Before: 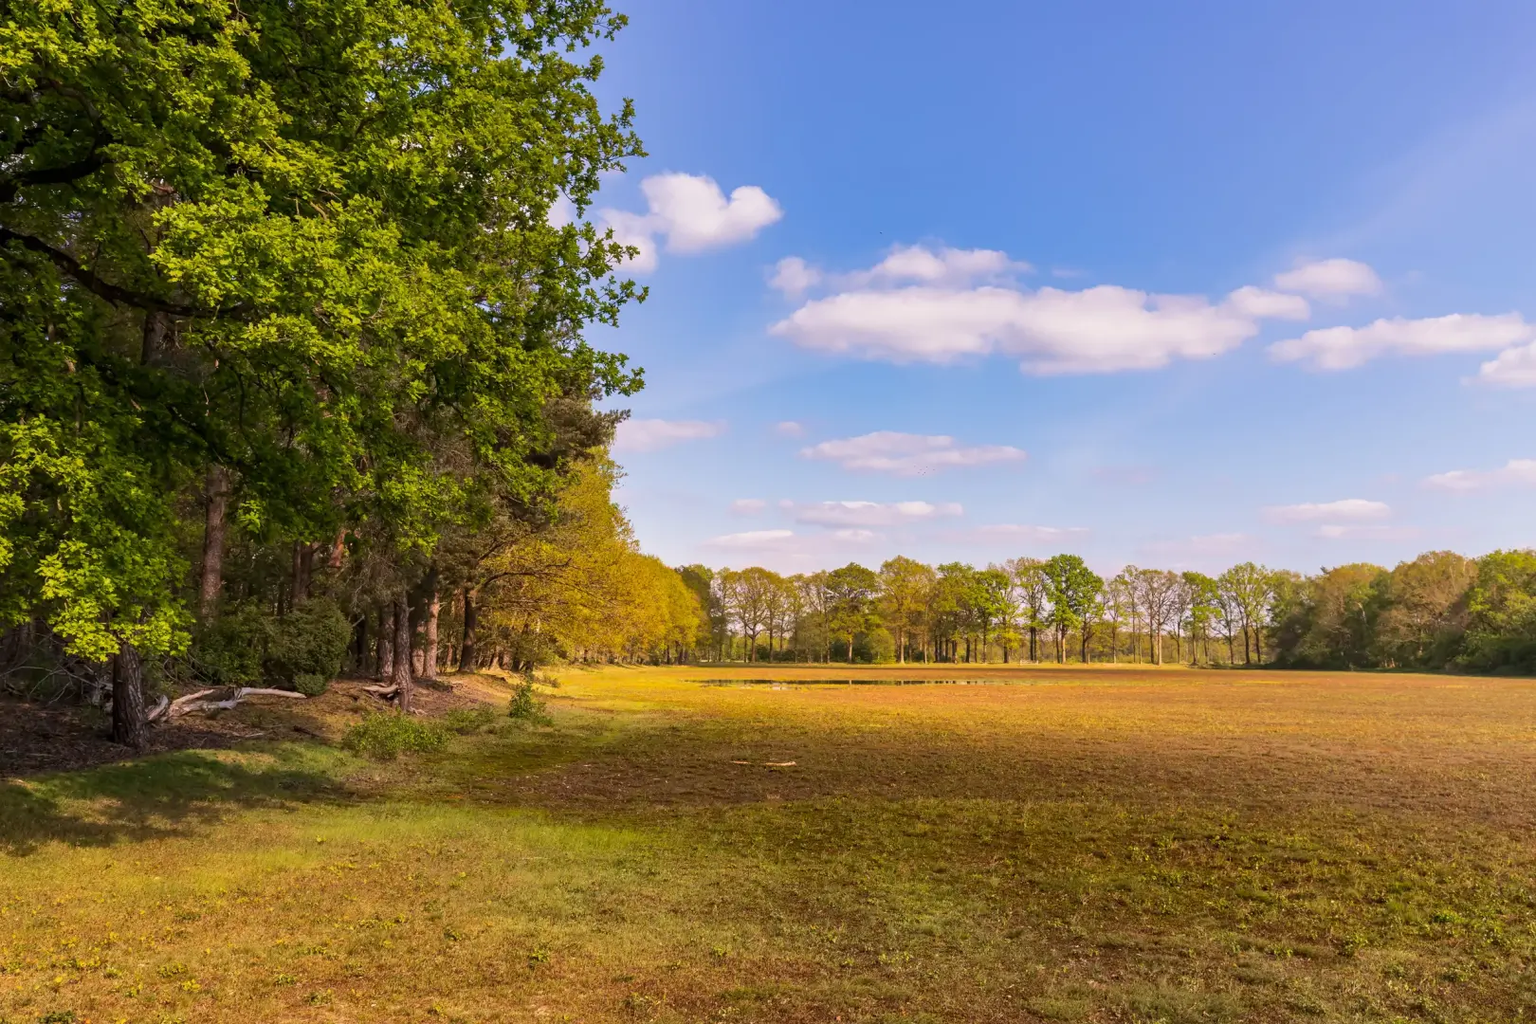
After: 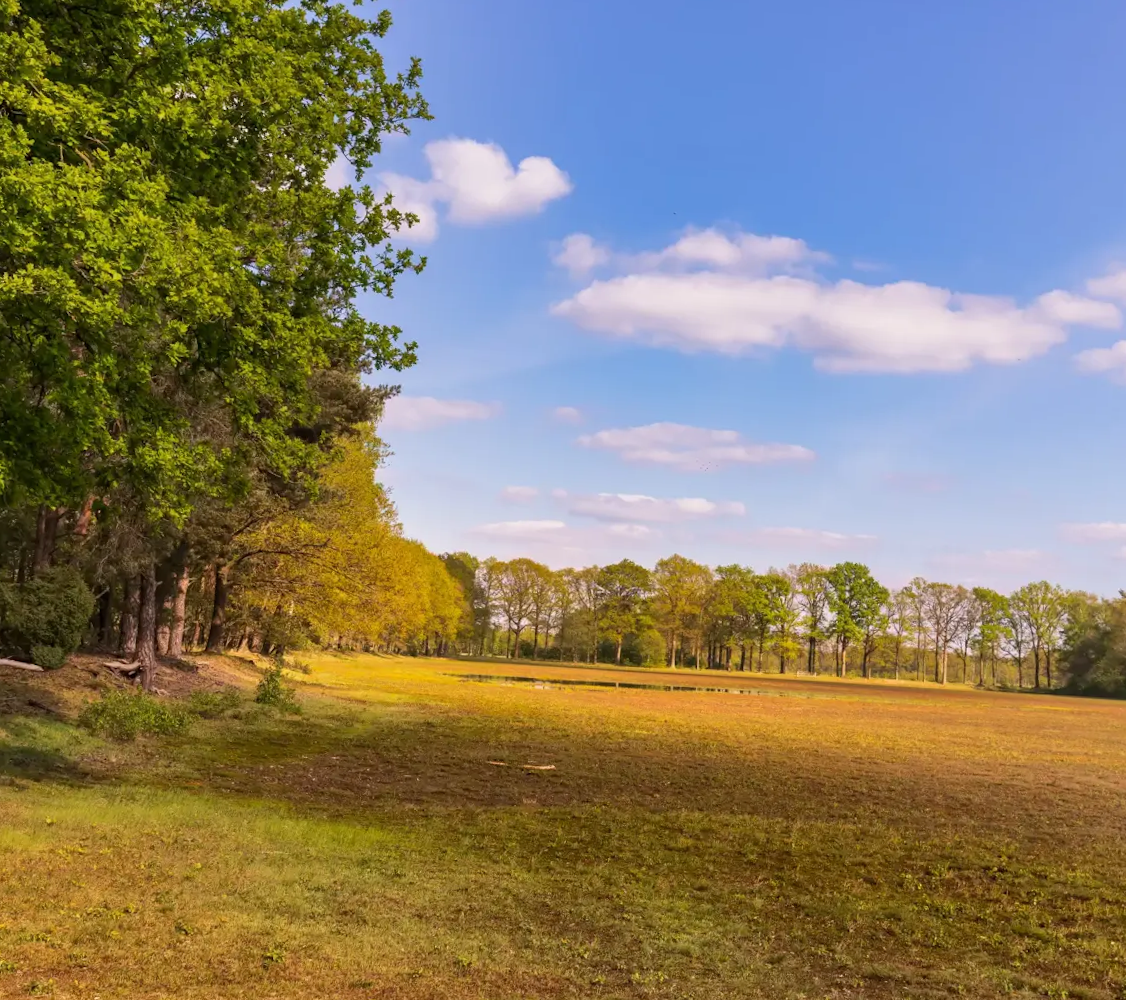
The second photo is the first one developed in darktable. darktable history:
crop and rotate: angle -3.06°, left 14.075%, top 0.032%, right 10.897%, bottom 0.092%
